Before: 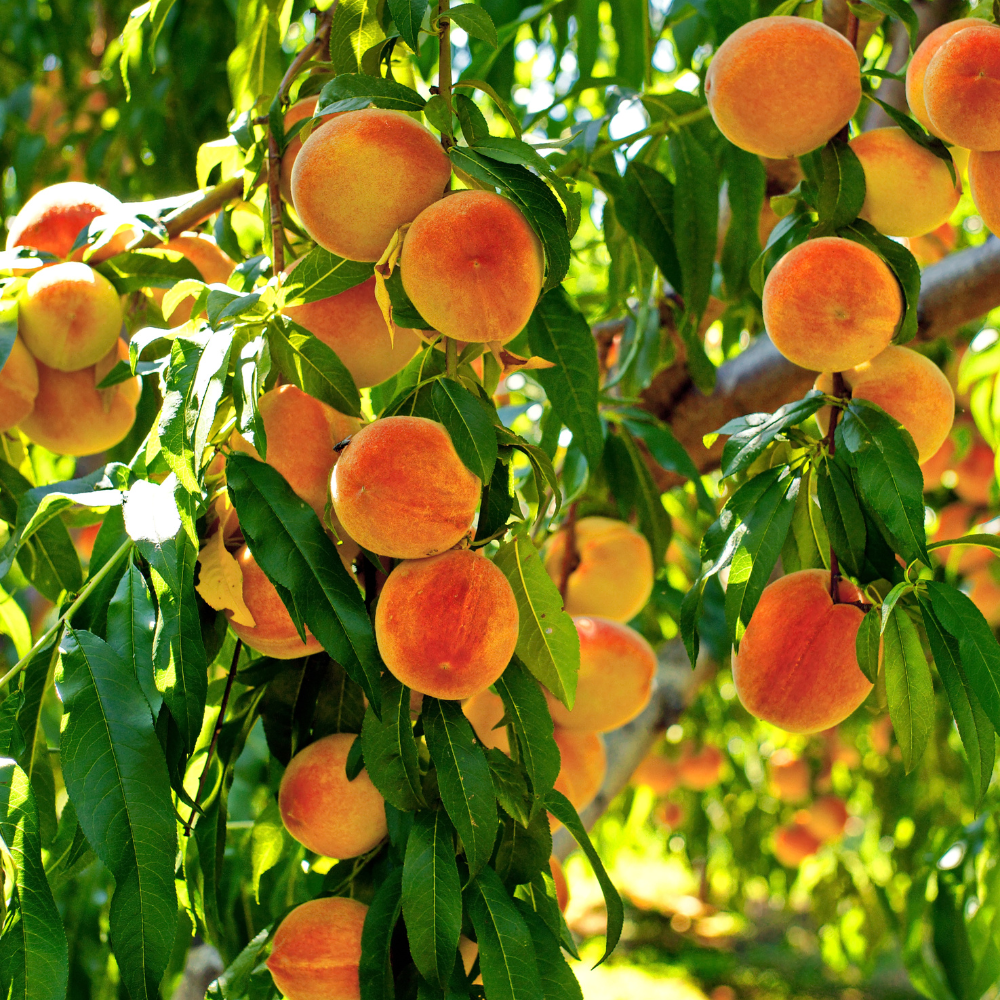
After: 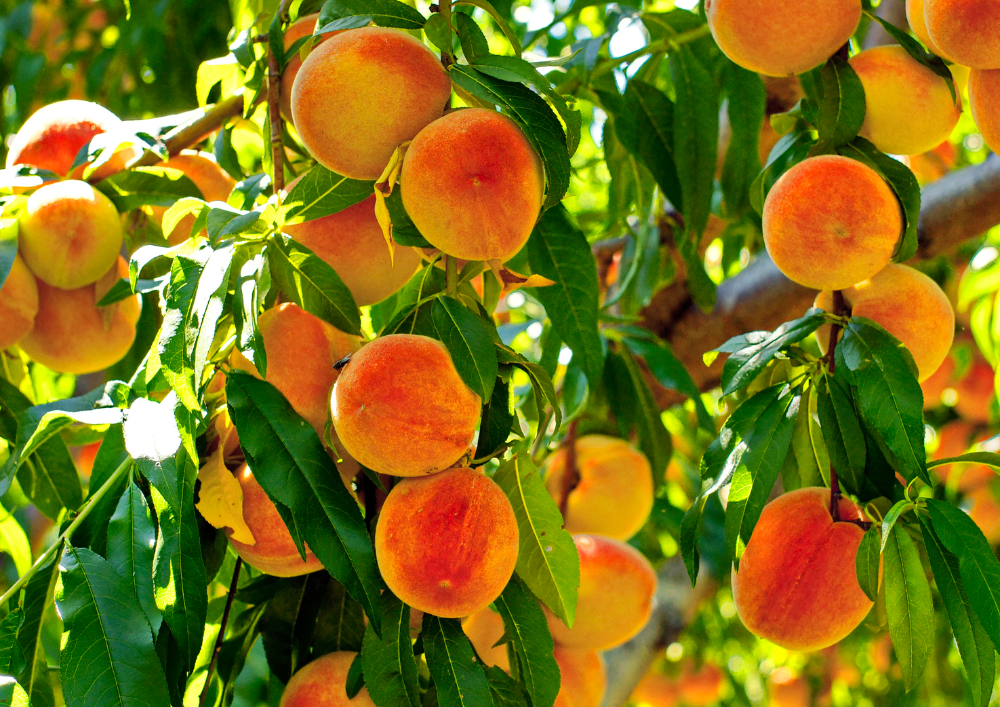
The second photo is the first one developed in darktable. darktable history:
contrast brightness saturation: saturation 0.1
crop and rotate: top 8.293%, bottom 20.996%
